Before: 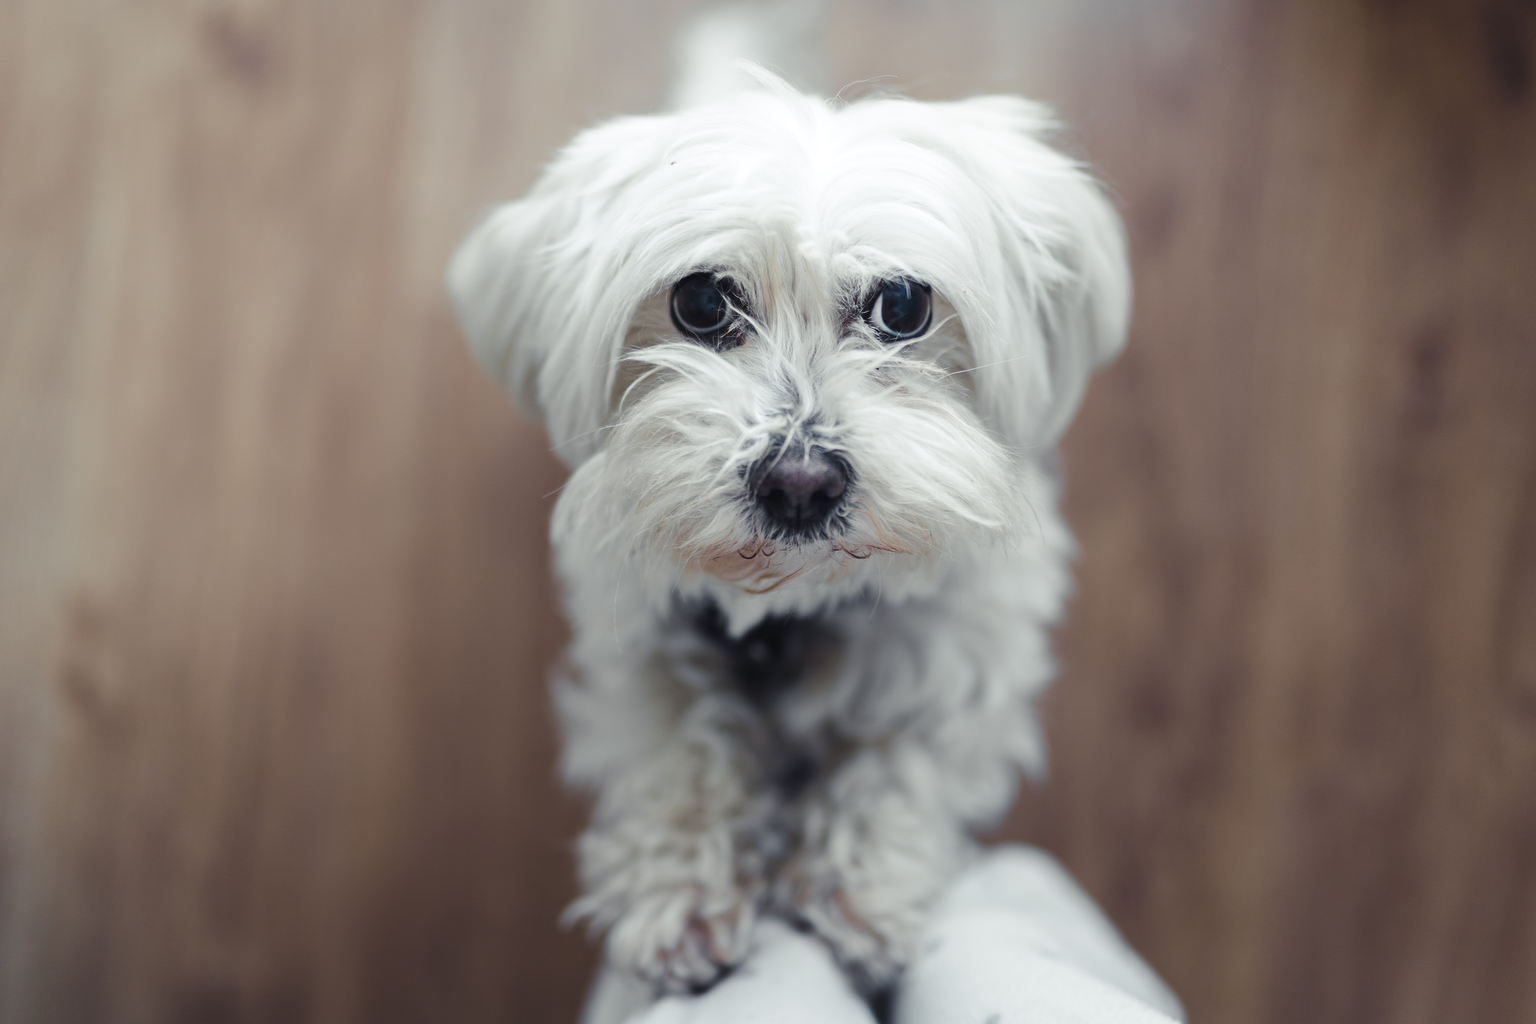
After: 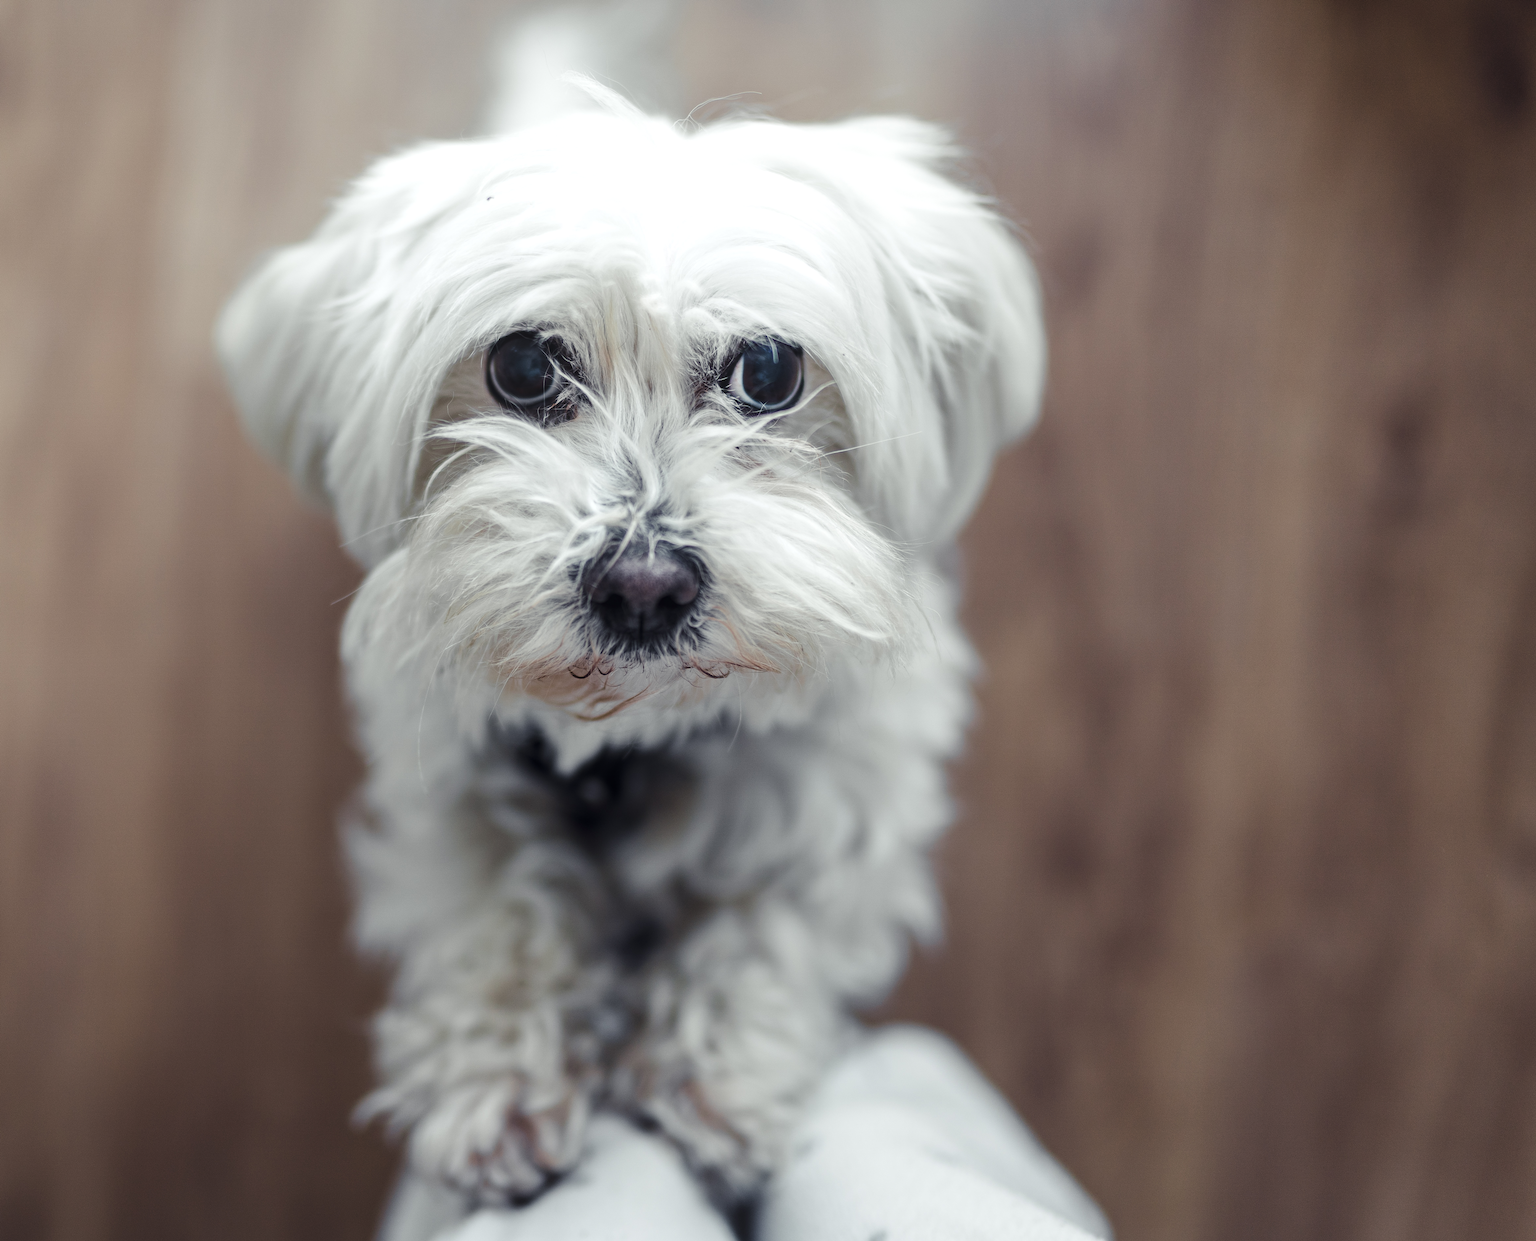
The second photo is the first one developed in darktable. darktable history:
local contrast: on, module defaults
crop: left 17.582%, bottom 0.031%
